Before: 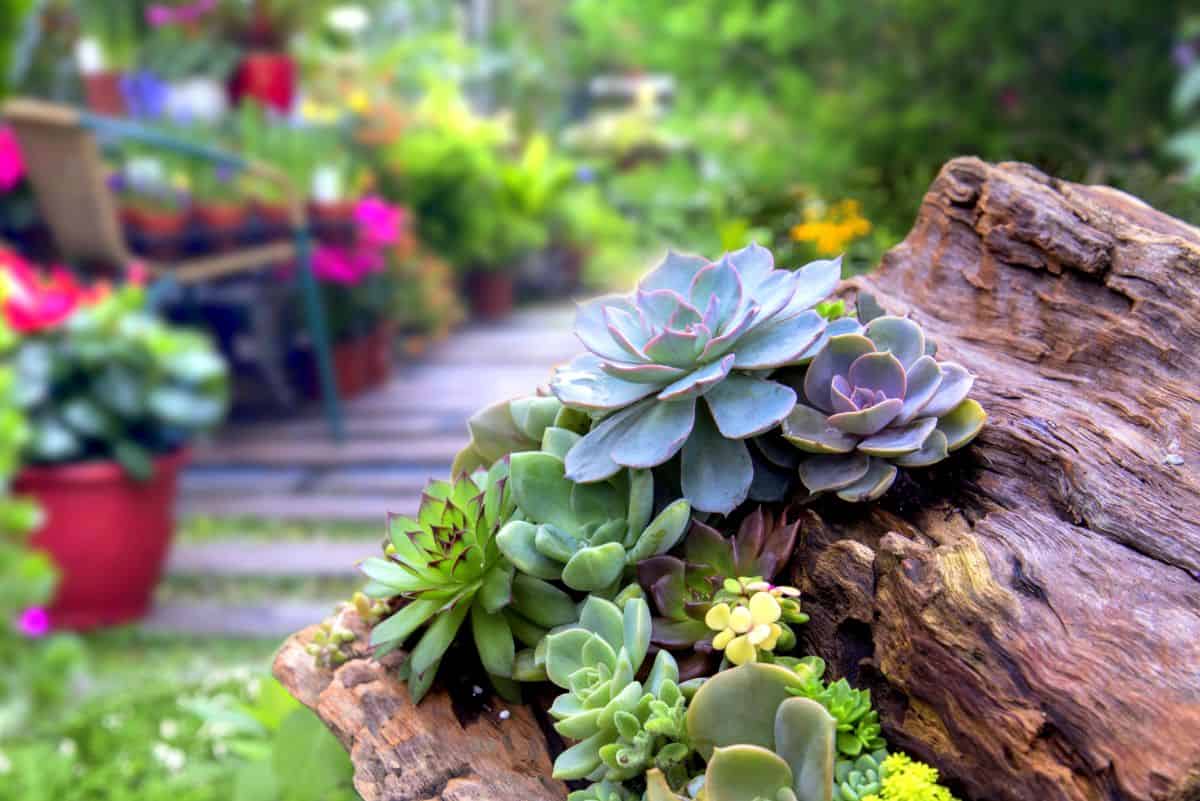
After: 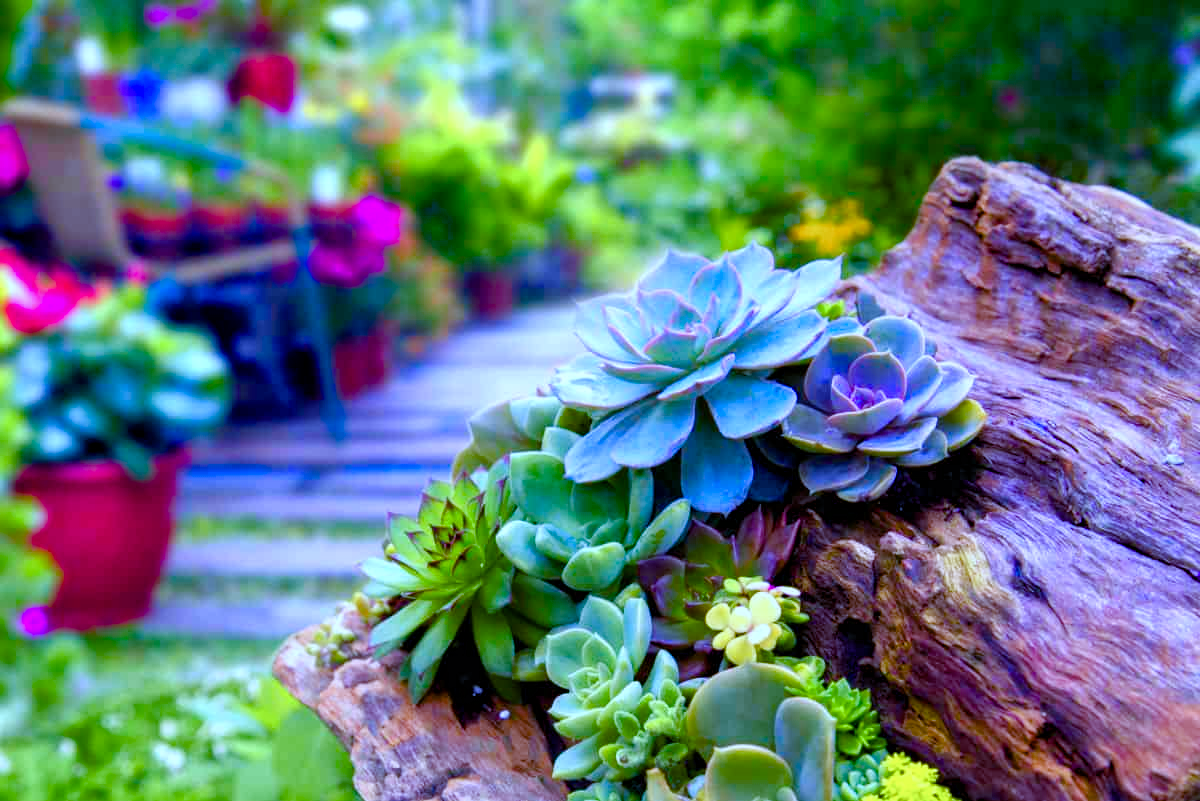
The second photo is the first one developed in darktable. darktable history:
white balance: red 0.871, blue 1.249
color balance rgb: perceptual saturation grading › global saturation 24.74%, perceptual saturation grading › highlights -51.22%, perceptual saturation grading › mid-tones 19.16%, perceptual saturation grading › shadows 60.98%, global vibrance 50%
